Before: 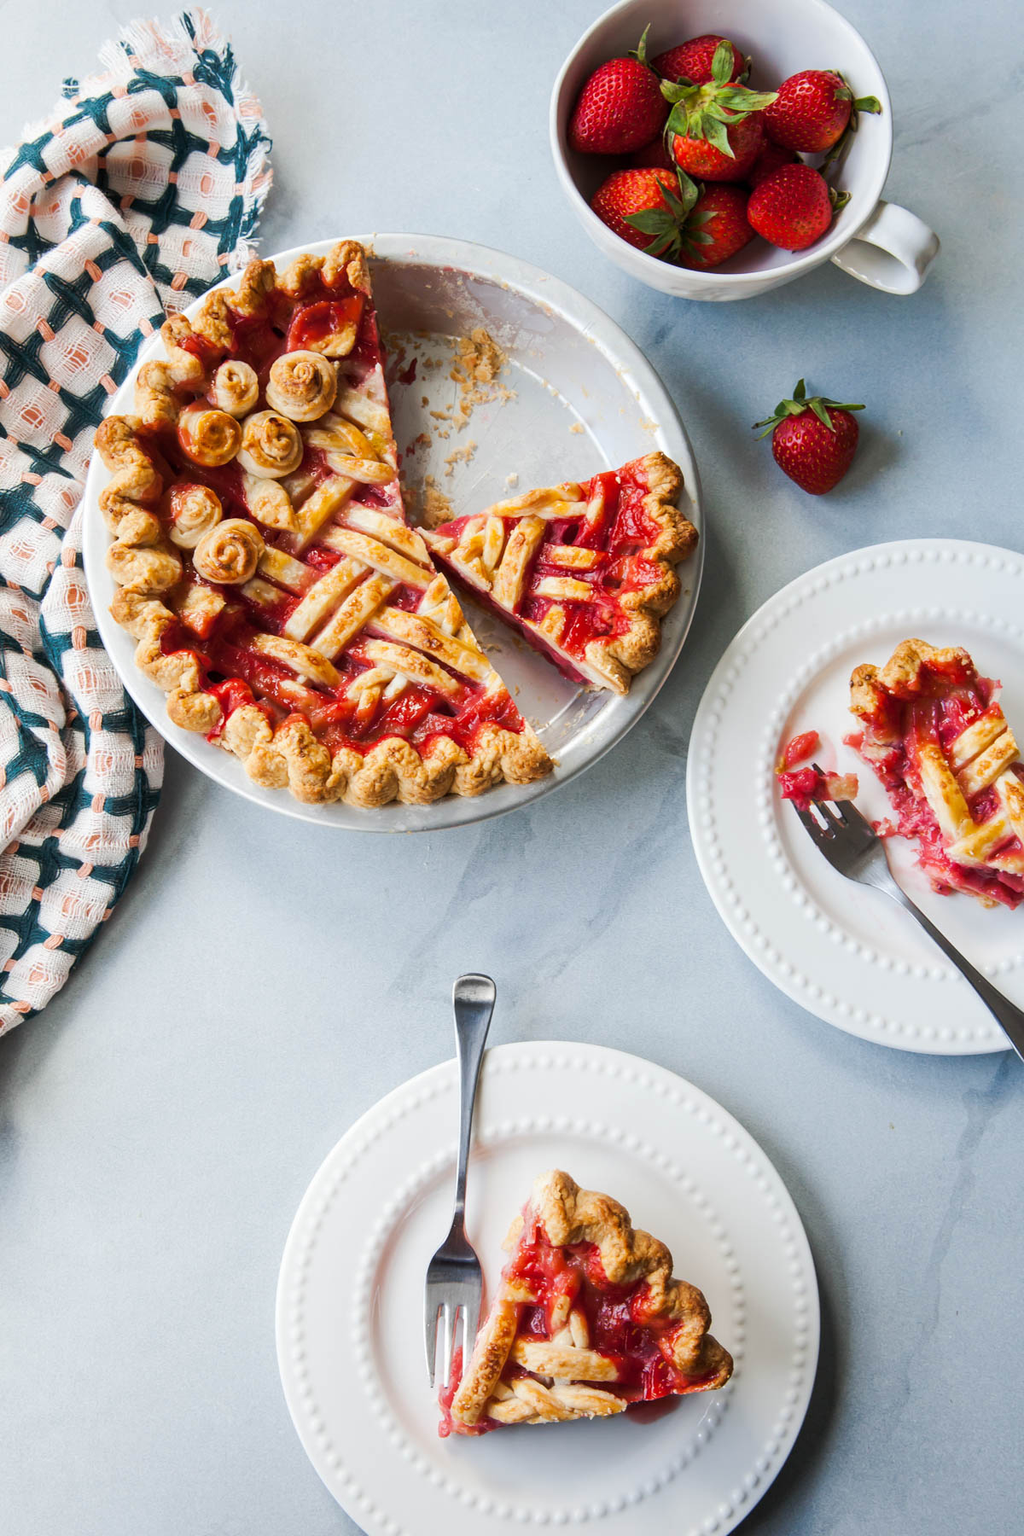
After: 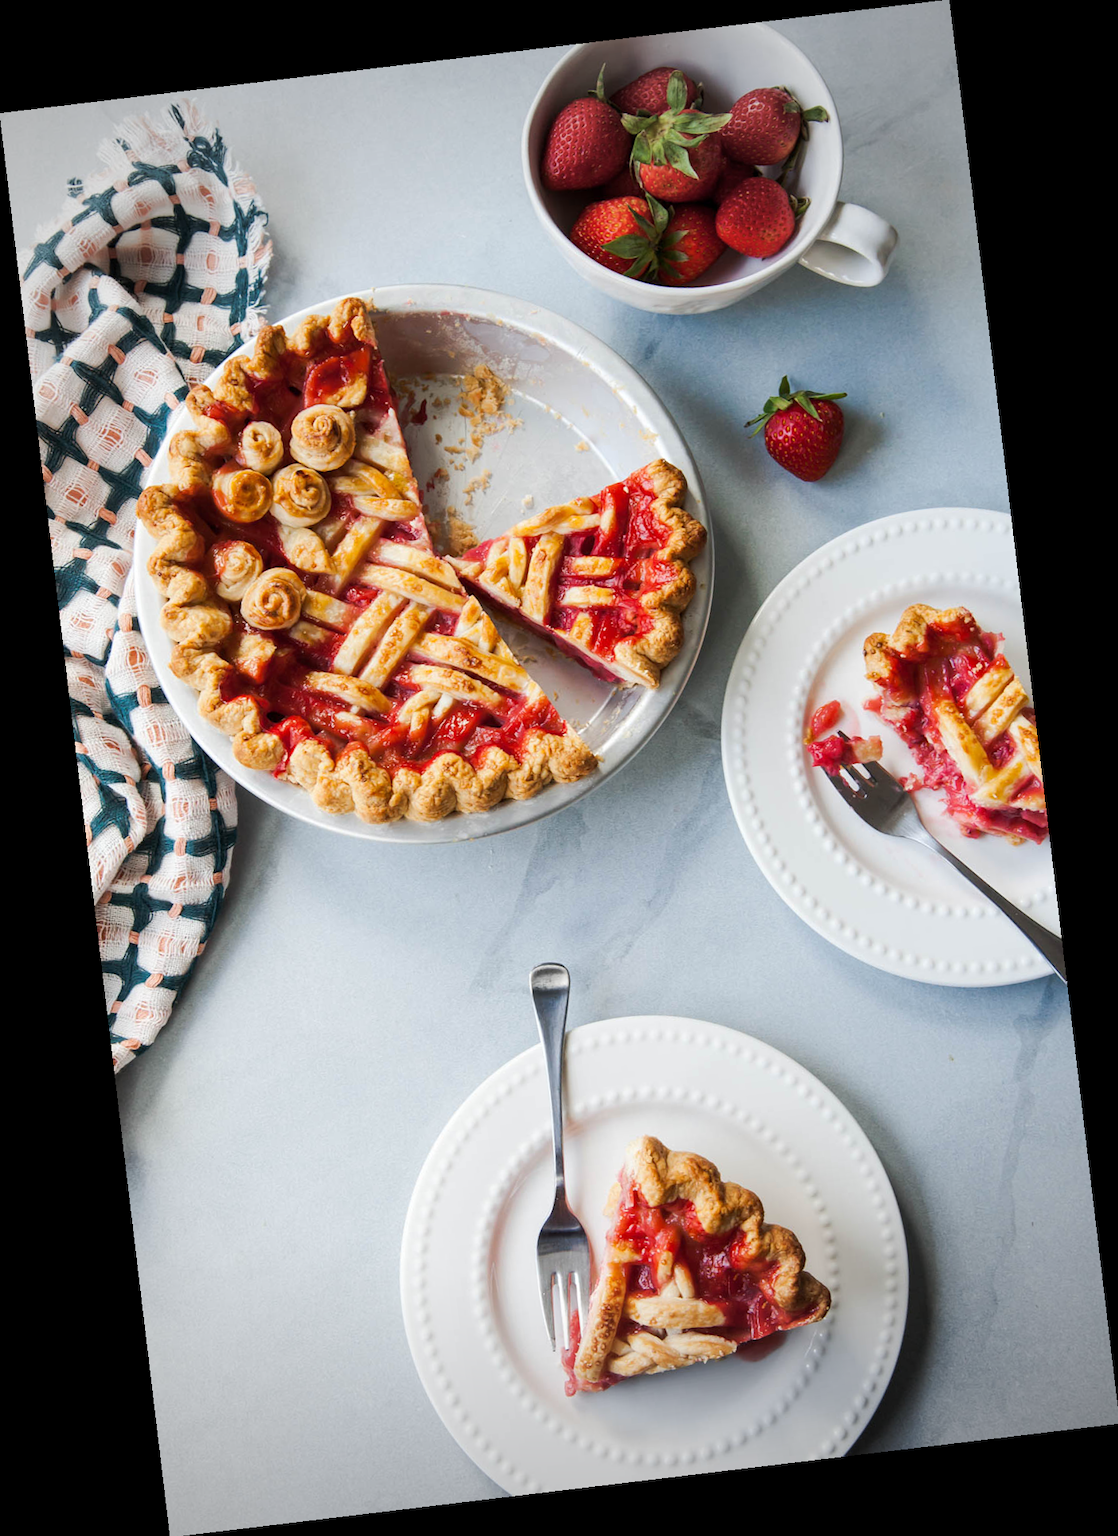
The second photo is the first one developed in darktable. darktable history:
vignetting: fall-off start 67.15%, brightness -0.442, saturation -0.691, width/height ratio 1.011, unbound false
rotate and perspective: rotation -6.83°, automatic cropping off
